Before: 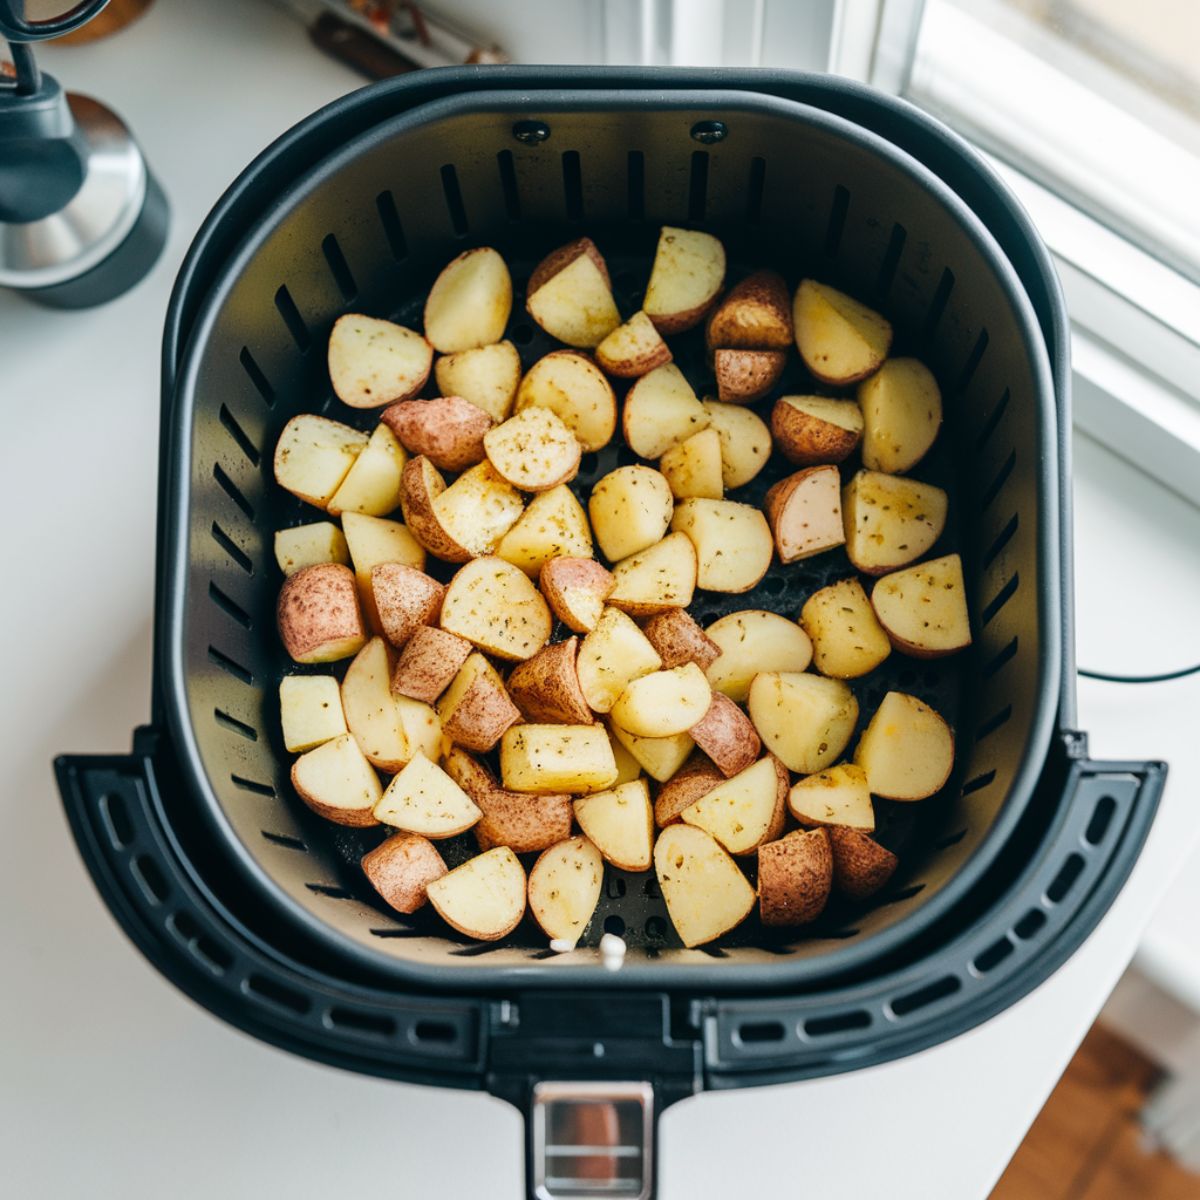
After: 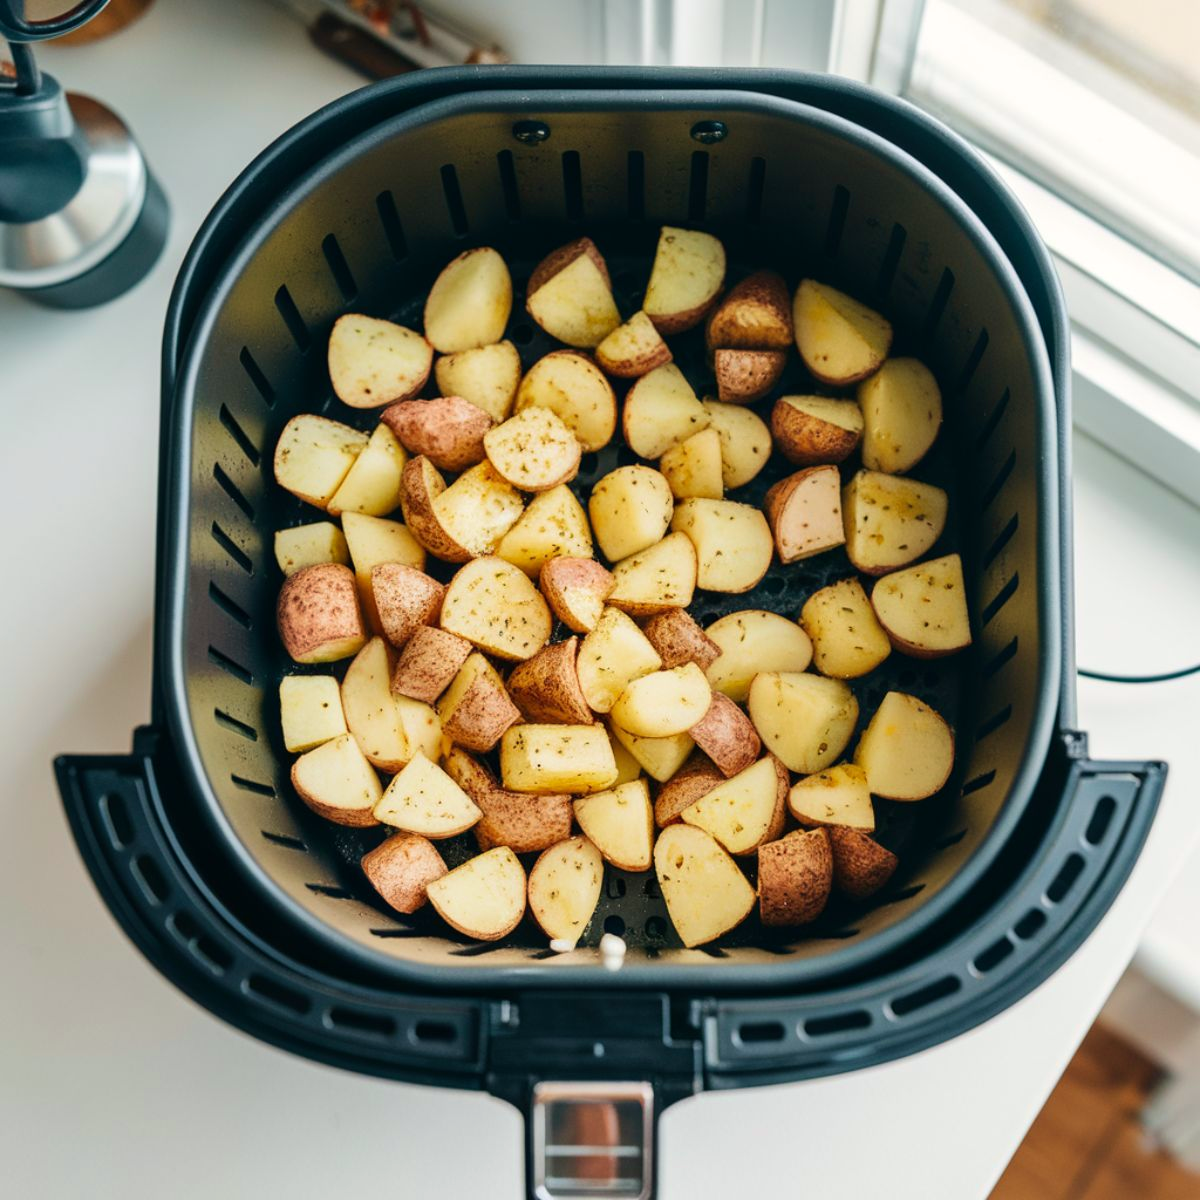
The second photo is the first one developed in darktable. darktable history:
velvia: on, module defaults
color calibration: x 0.342, y 0.355, temperature 5148.92 K
